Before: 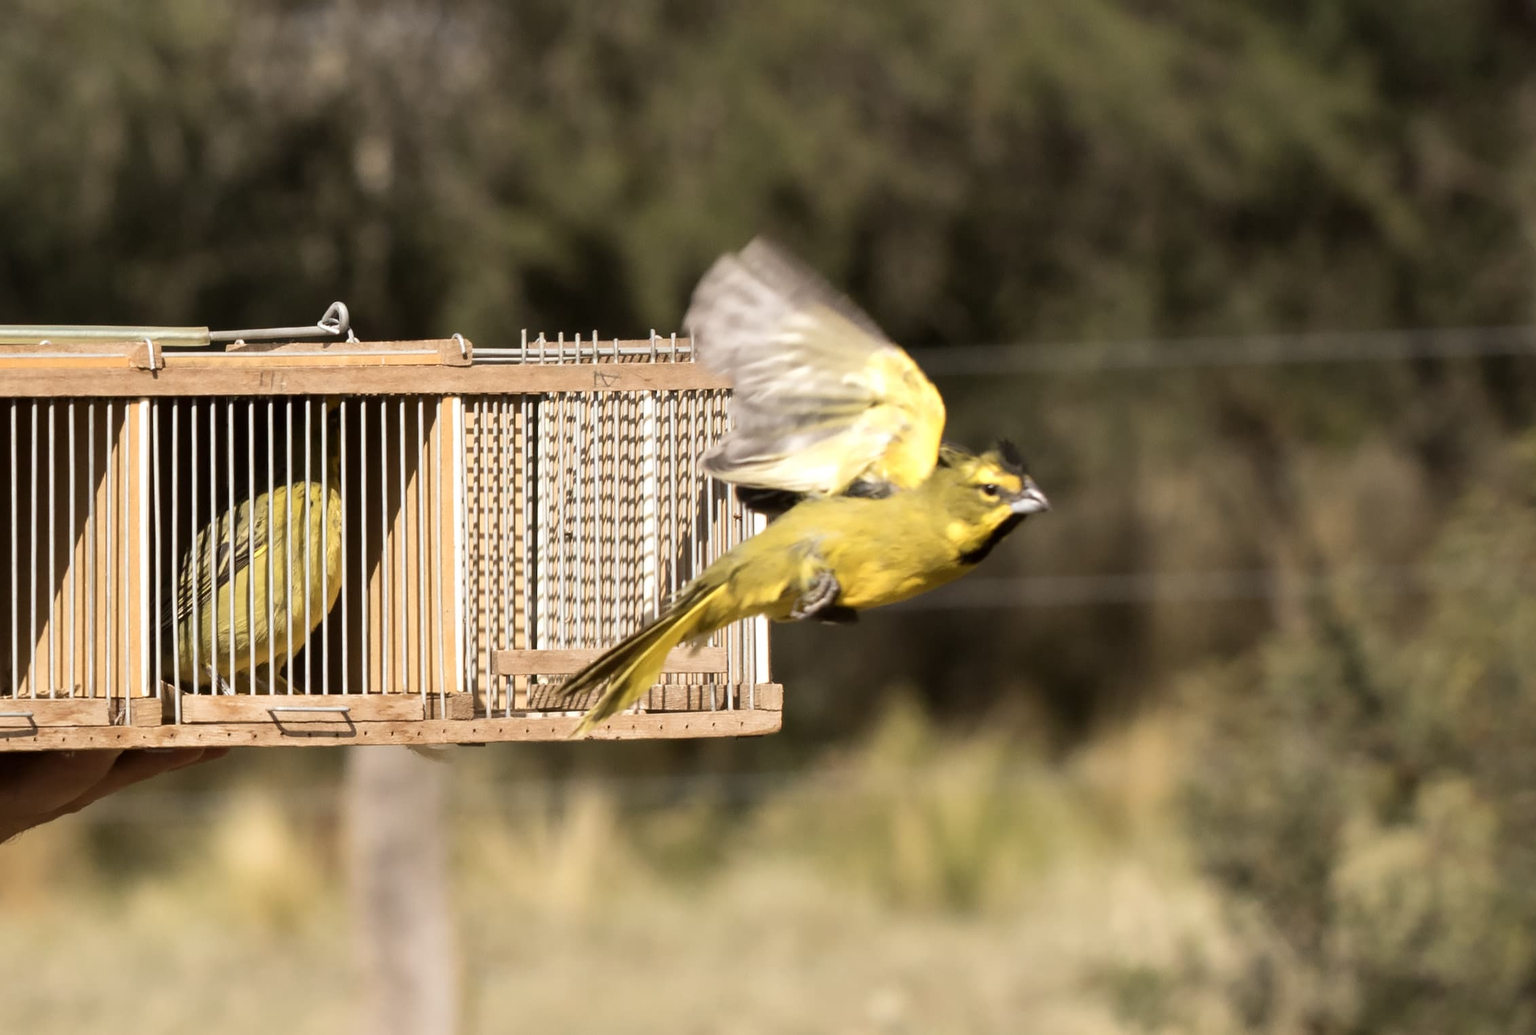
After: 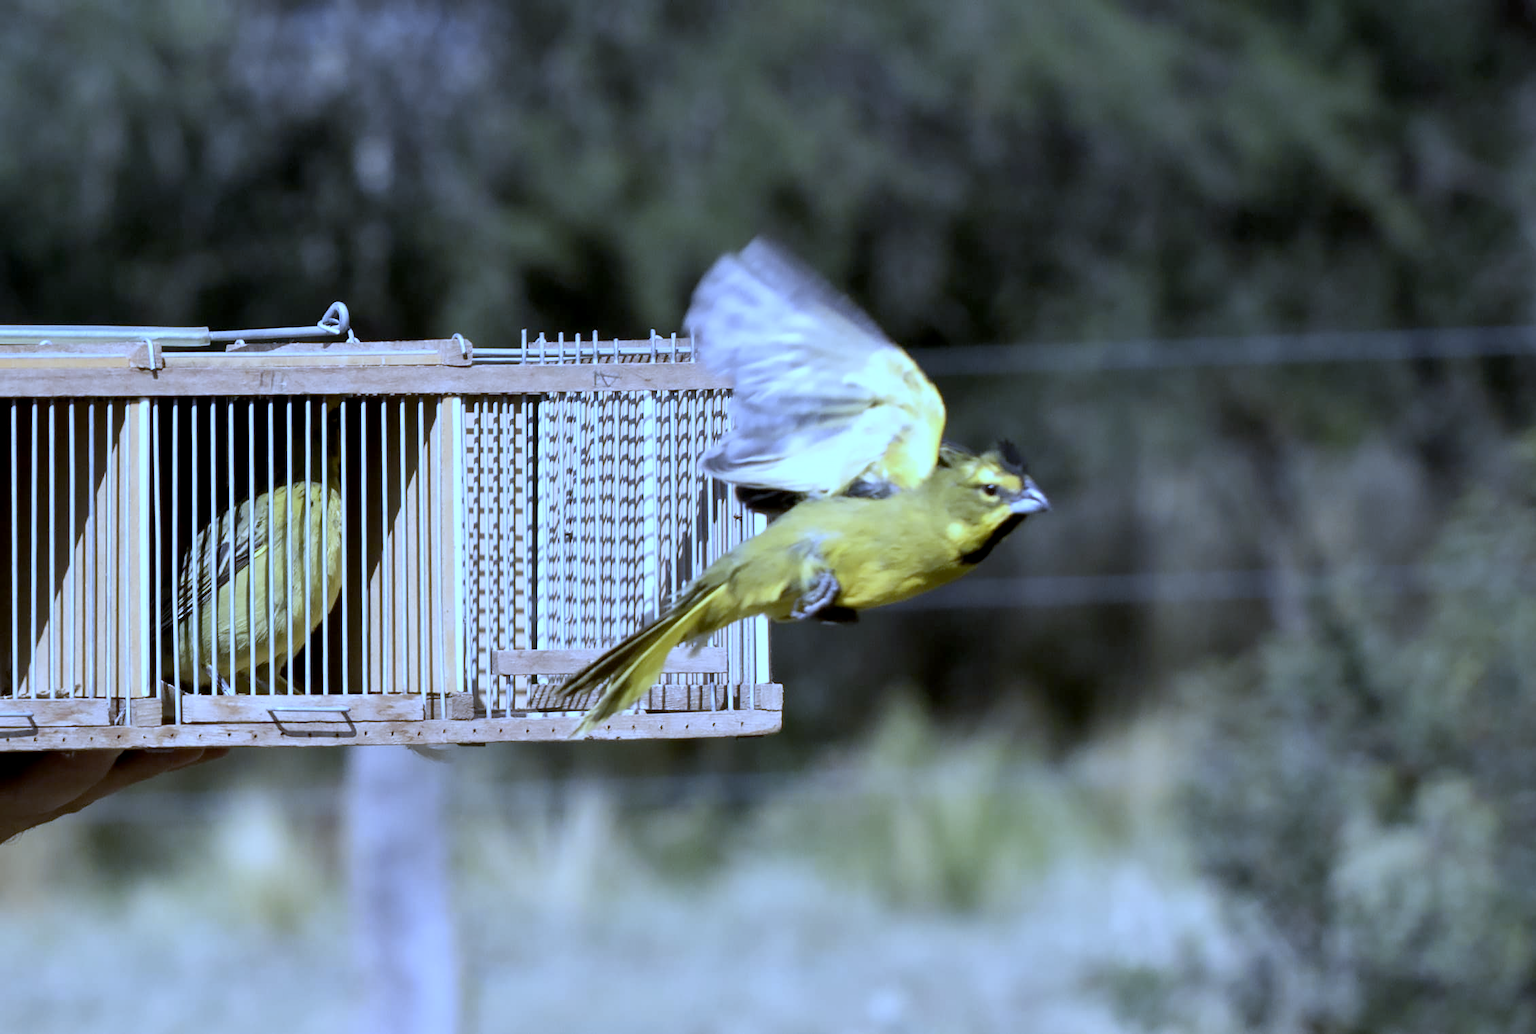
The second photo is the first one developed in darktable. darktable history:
exposure: black level correction 0.005, exposure 0.001 EV, compensate highlight preservation false
white balance: red 0.766, blue 1.537
